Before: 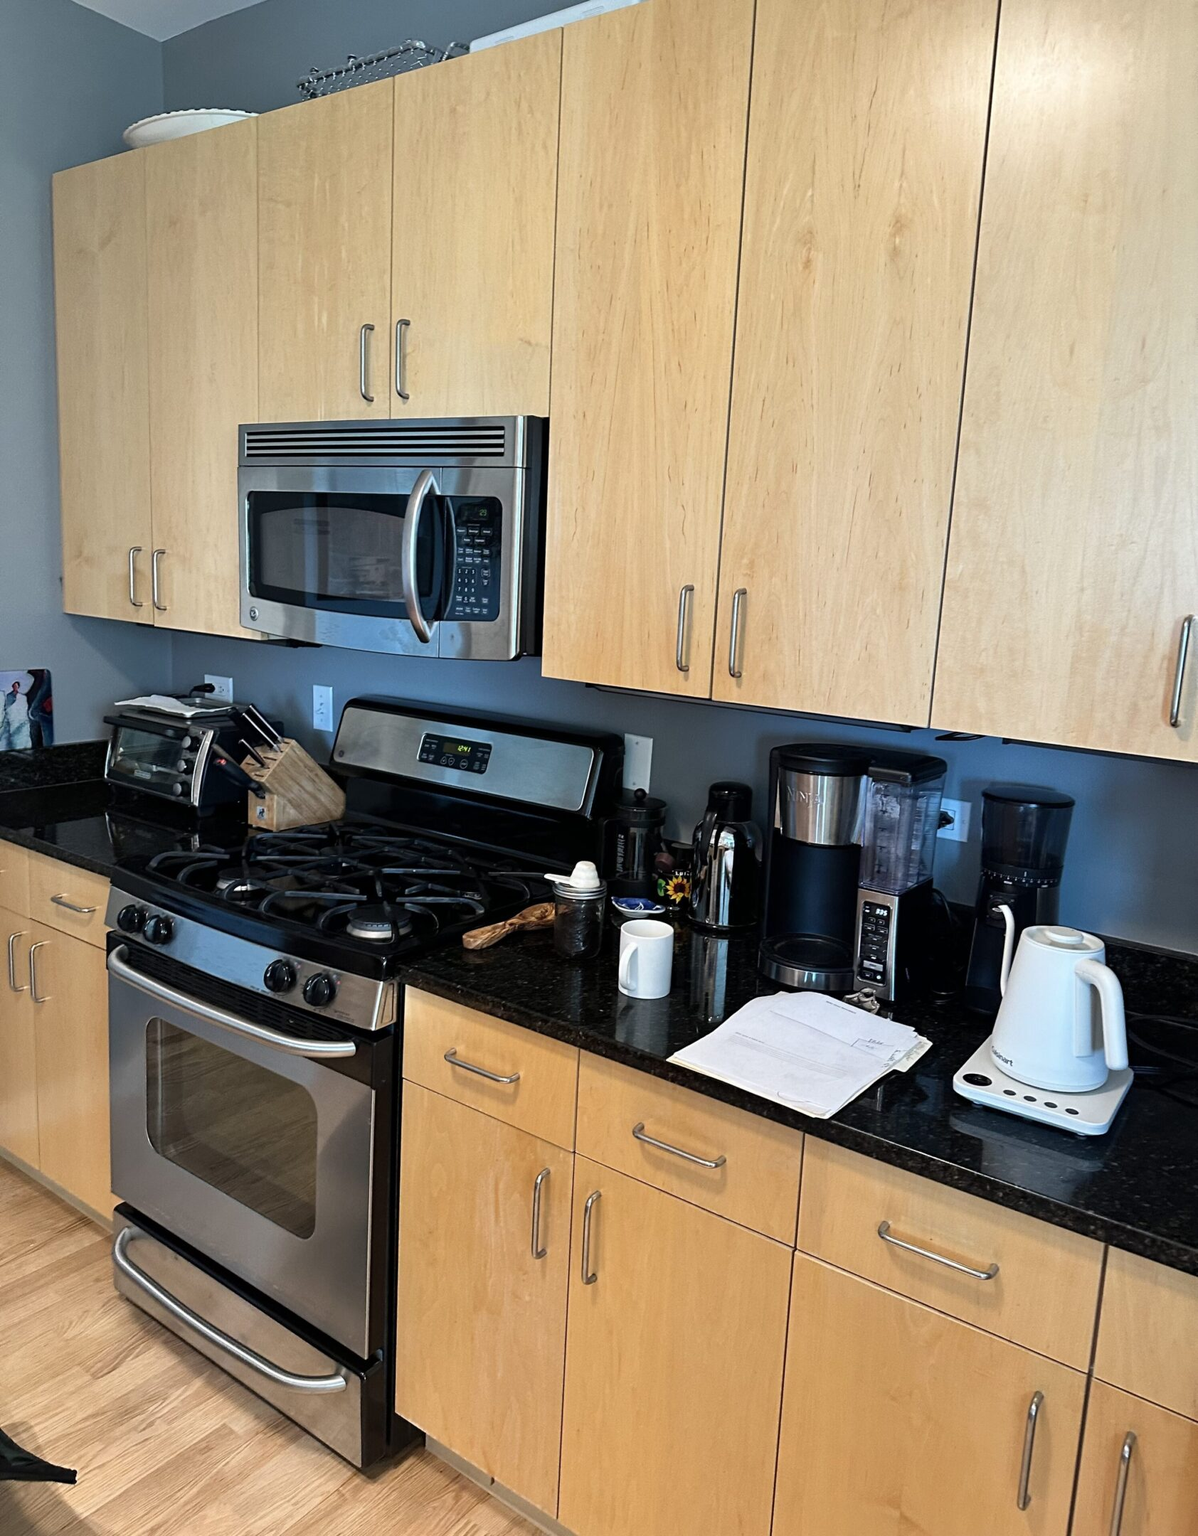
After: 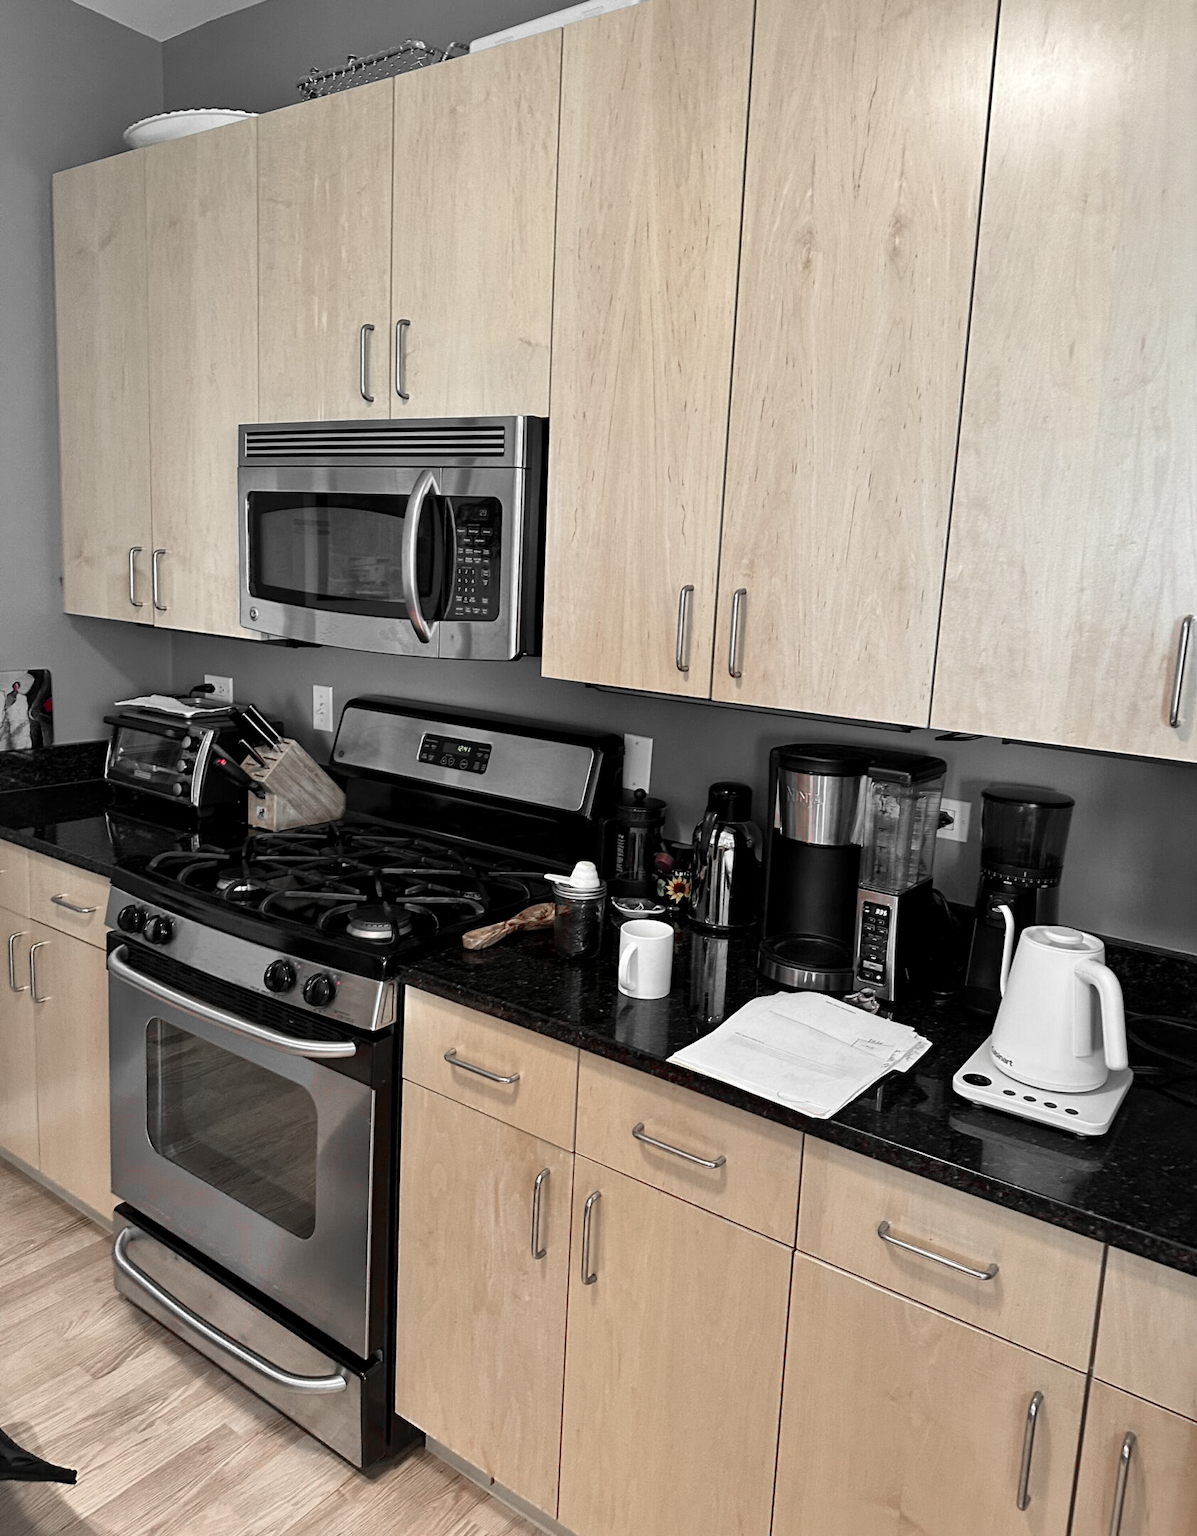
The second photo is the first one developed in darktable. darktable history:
local contrast: mode bilateral grid, contrast 20, coarseness 50, detail 120%, midtone range 0.2
color zones: curves: ch1 [(0, 0.831) (0.08, 0.771) (0.157, 0.268) (0.241, 0.207) (0.562, -0.005) (0.714, -0.013) (0.876, 0.01) (1, 0.831)]
